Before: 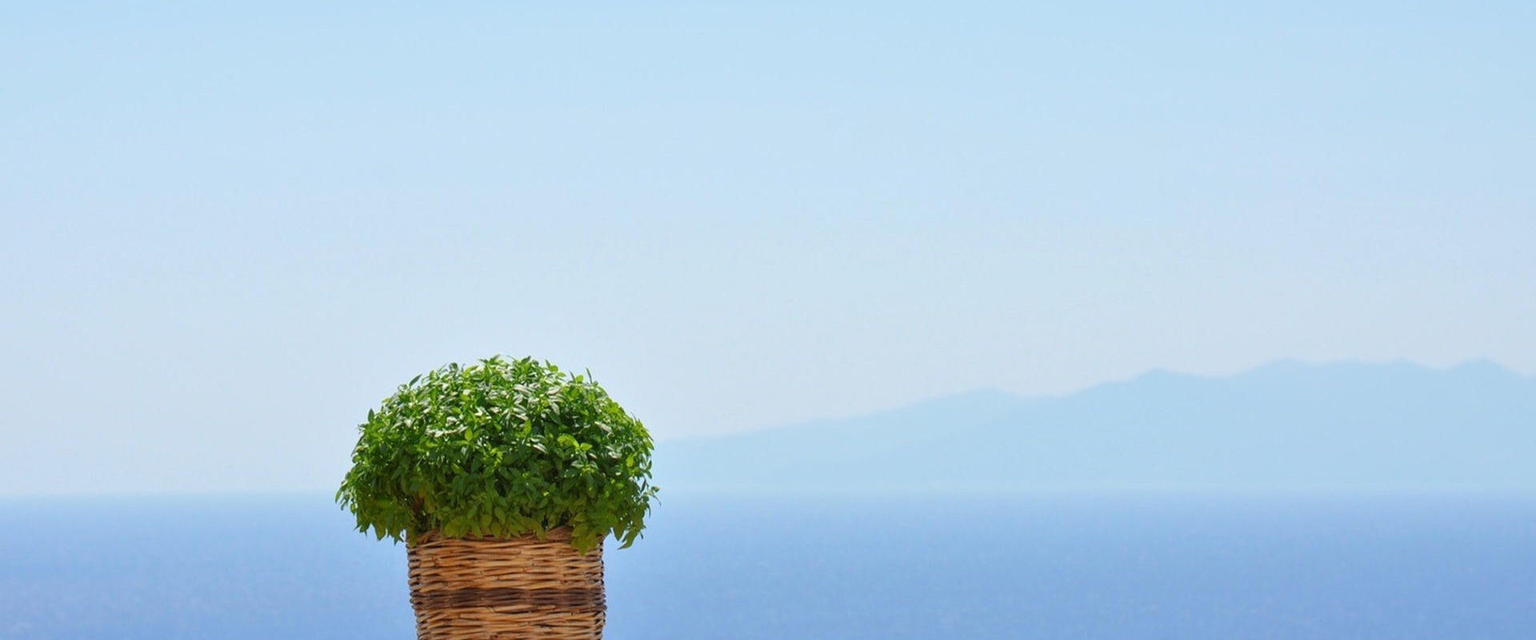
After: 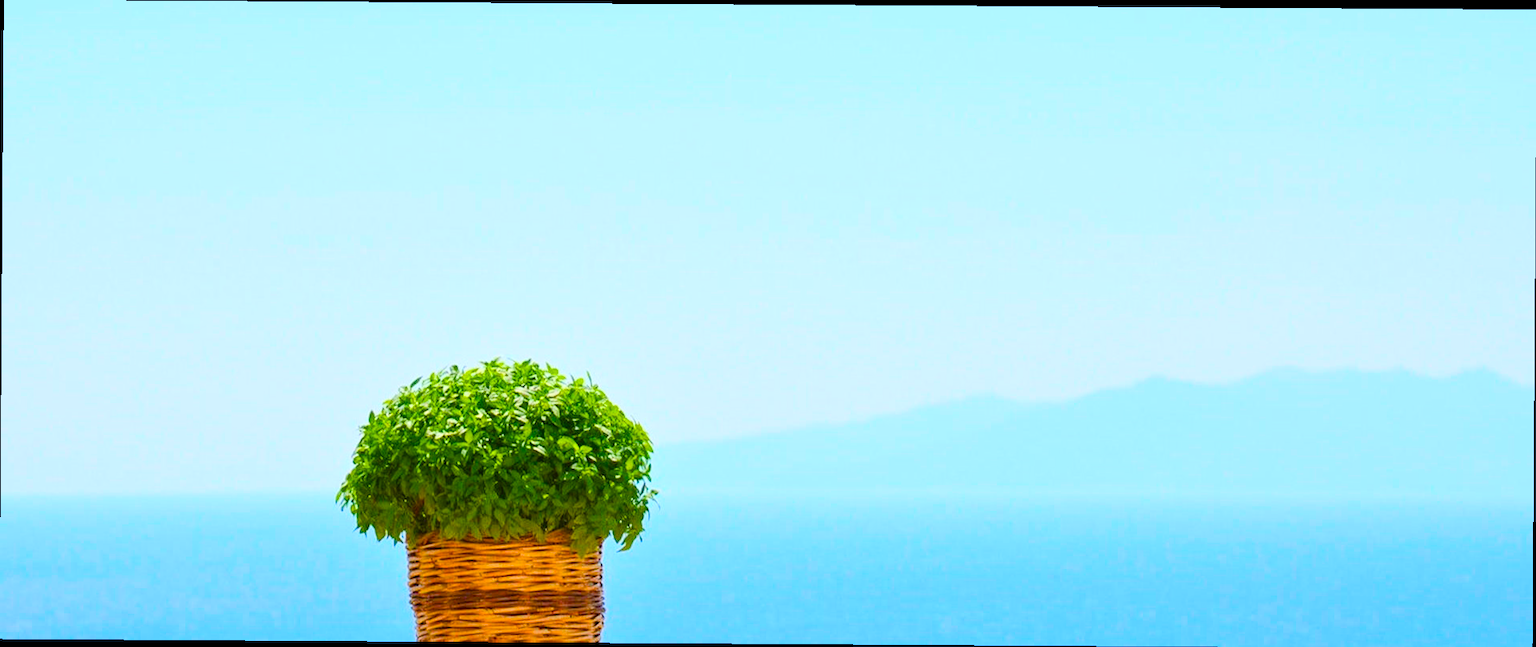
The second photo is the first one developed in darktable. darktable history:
crop and rotate: angle -0.376°
contrast brightness saturation: contrast 0.201, brightness 0.169, saturation 0.225
color balance rgb: power › hue 75.2°, linear chroma grading › global chroma 42.284%, perceptual saturation grading › global saturation 20.734%, perceptual saturation grading › highlights -19.994%, perceptual saturation grading › shadows 29.369%, perceptual brilliance grading › mid-tones 9.027%, perceptual brilliance grading › shadows 15.291%
